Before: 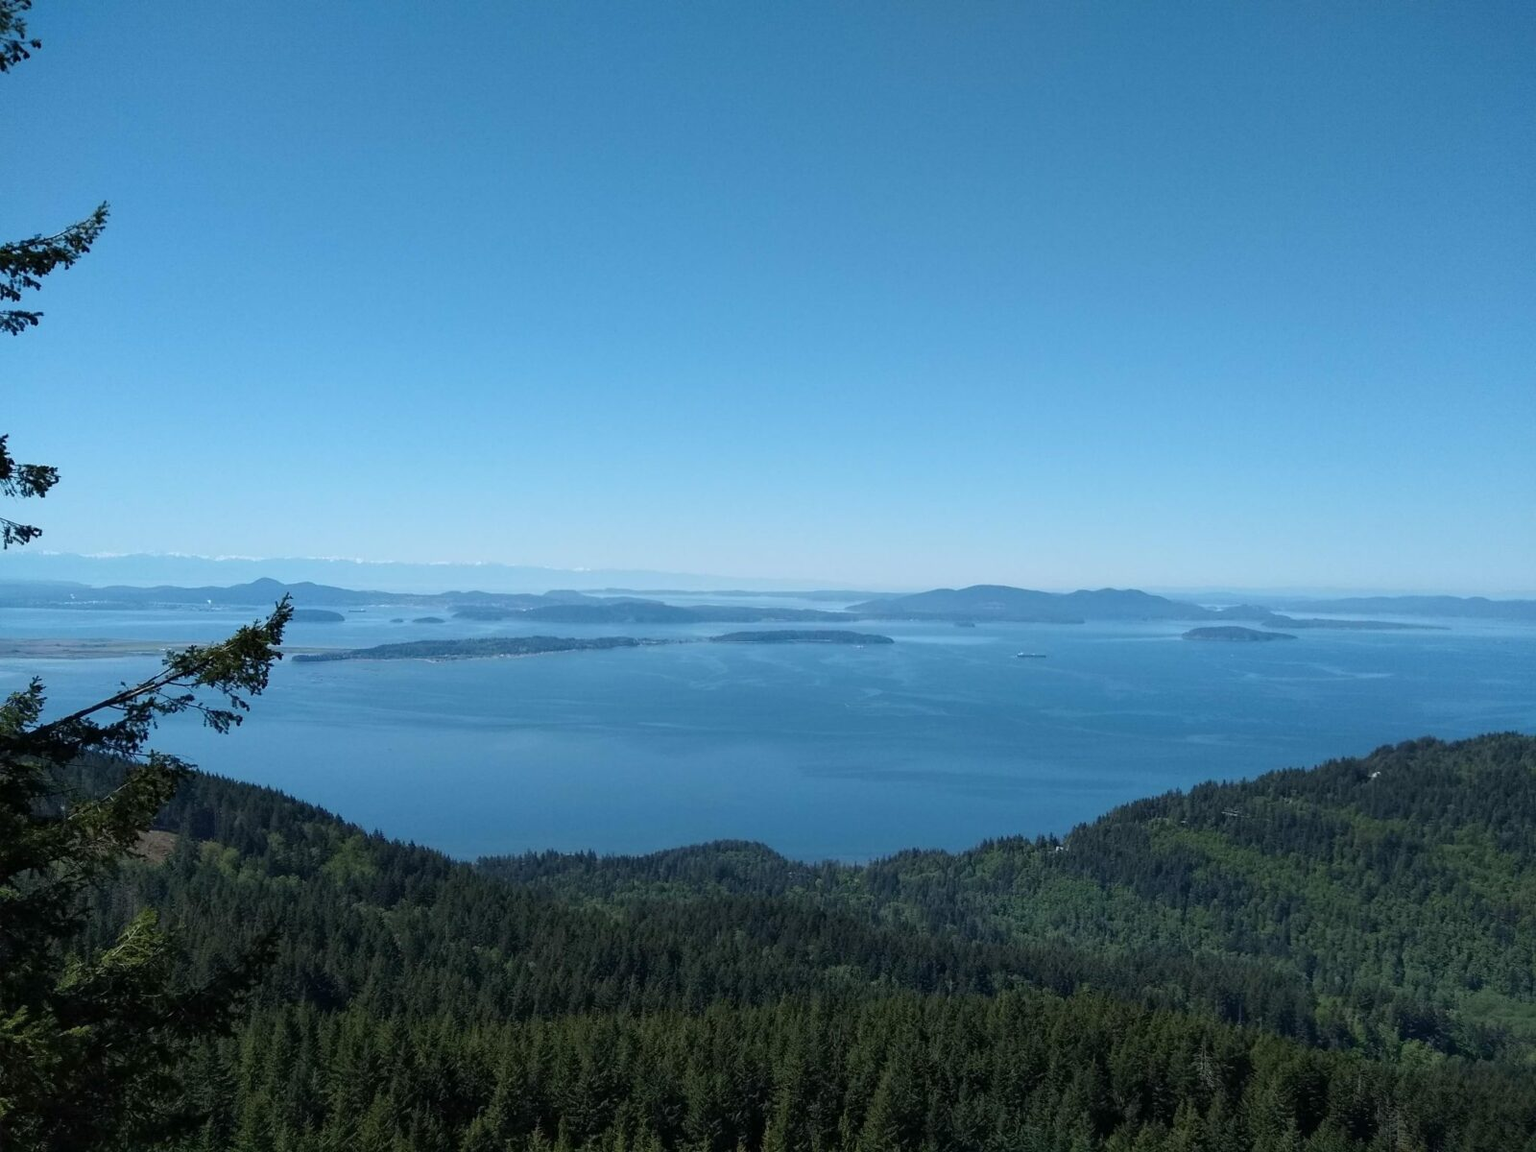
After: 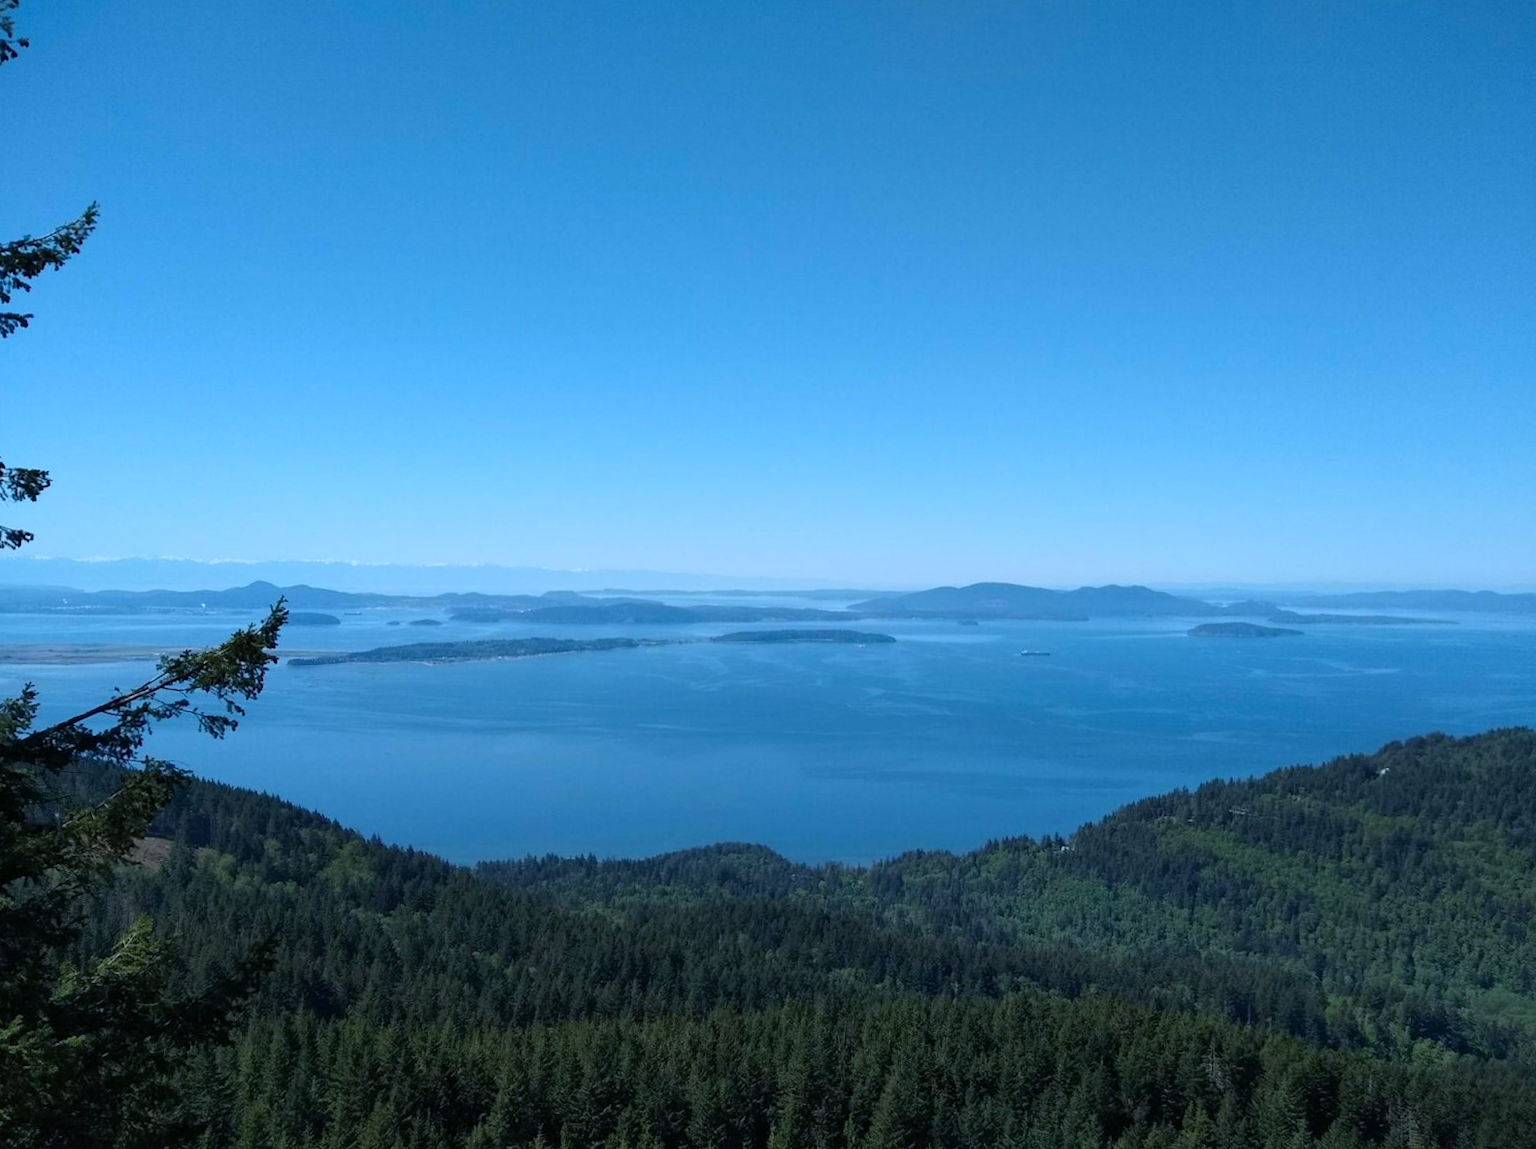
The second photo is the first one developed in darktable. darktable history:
color calibration: x 0.37, y 0.377, temperature 4289.93 K
rotate and perspective: rotation -0.45°, automatic cropping original format, crop left 0.008, crop right 0.992, crop top 0.012, crop bottom 0.988
